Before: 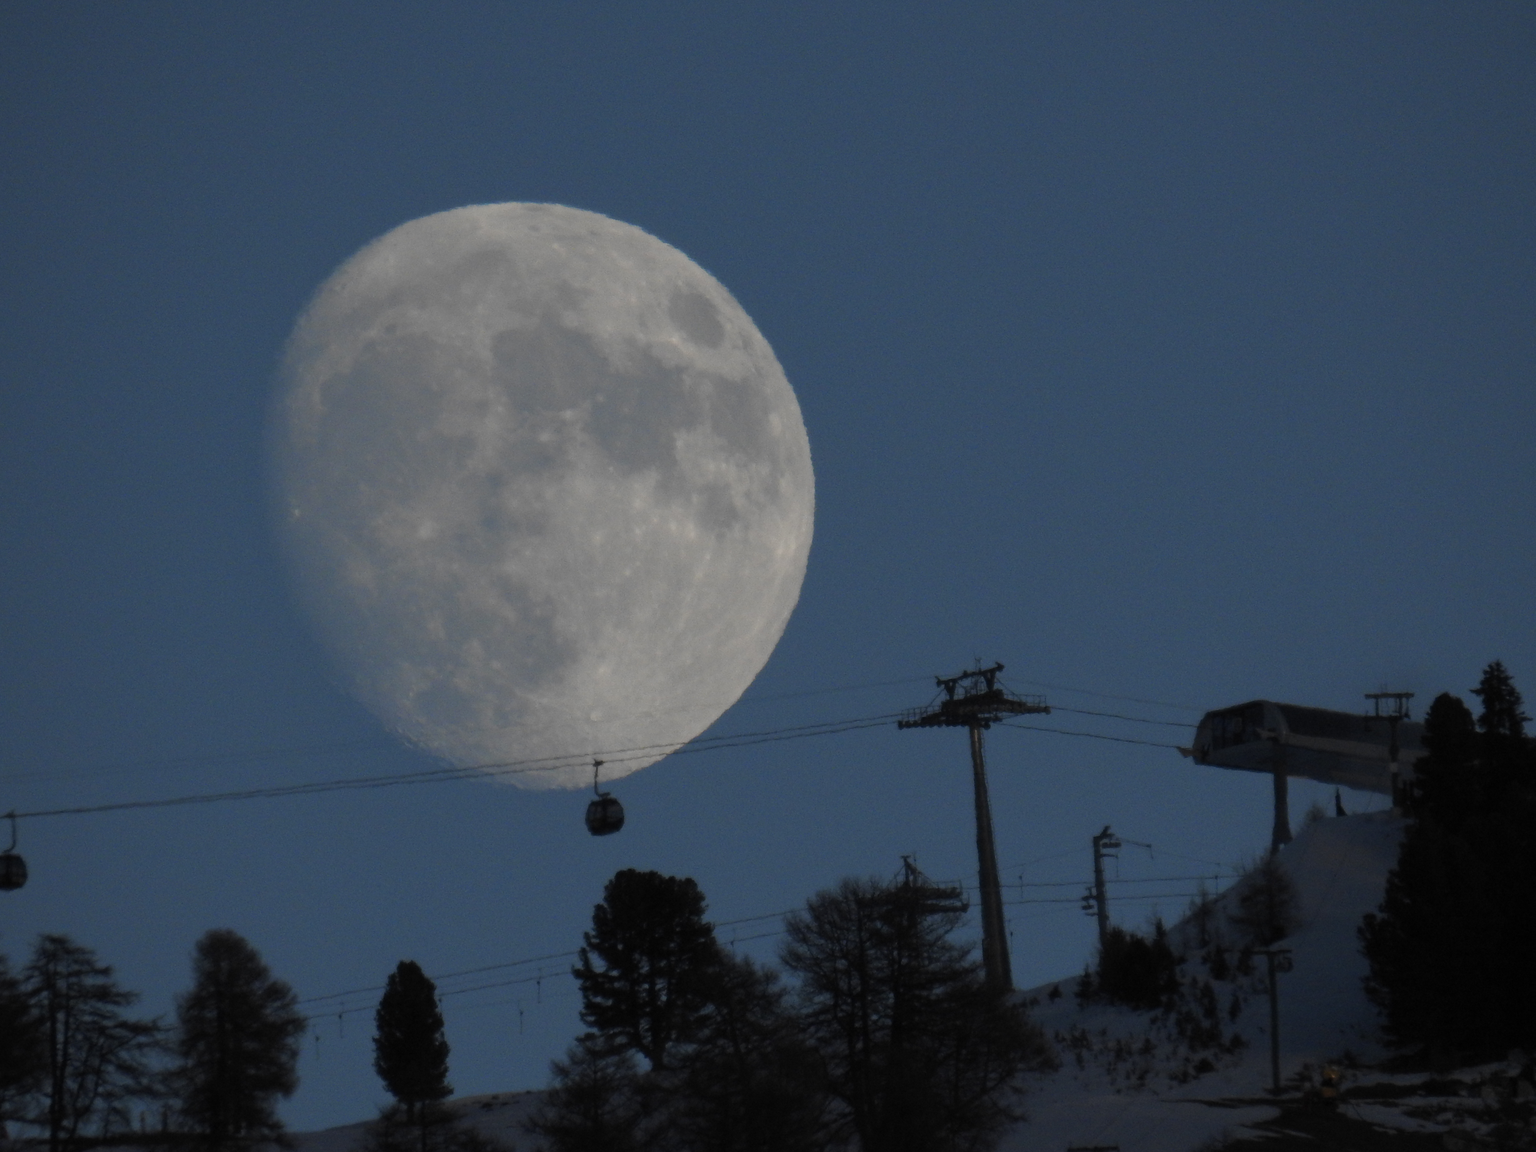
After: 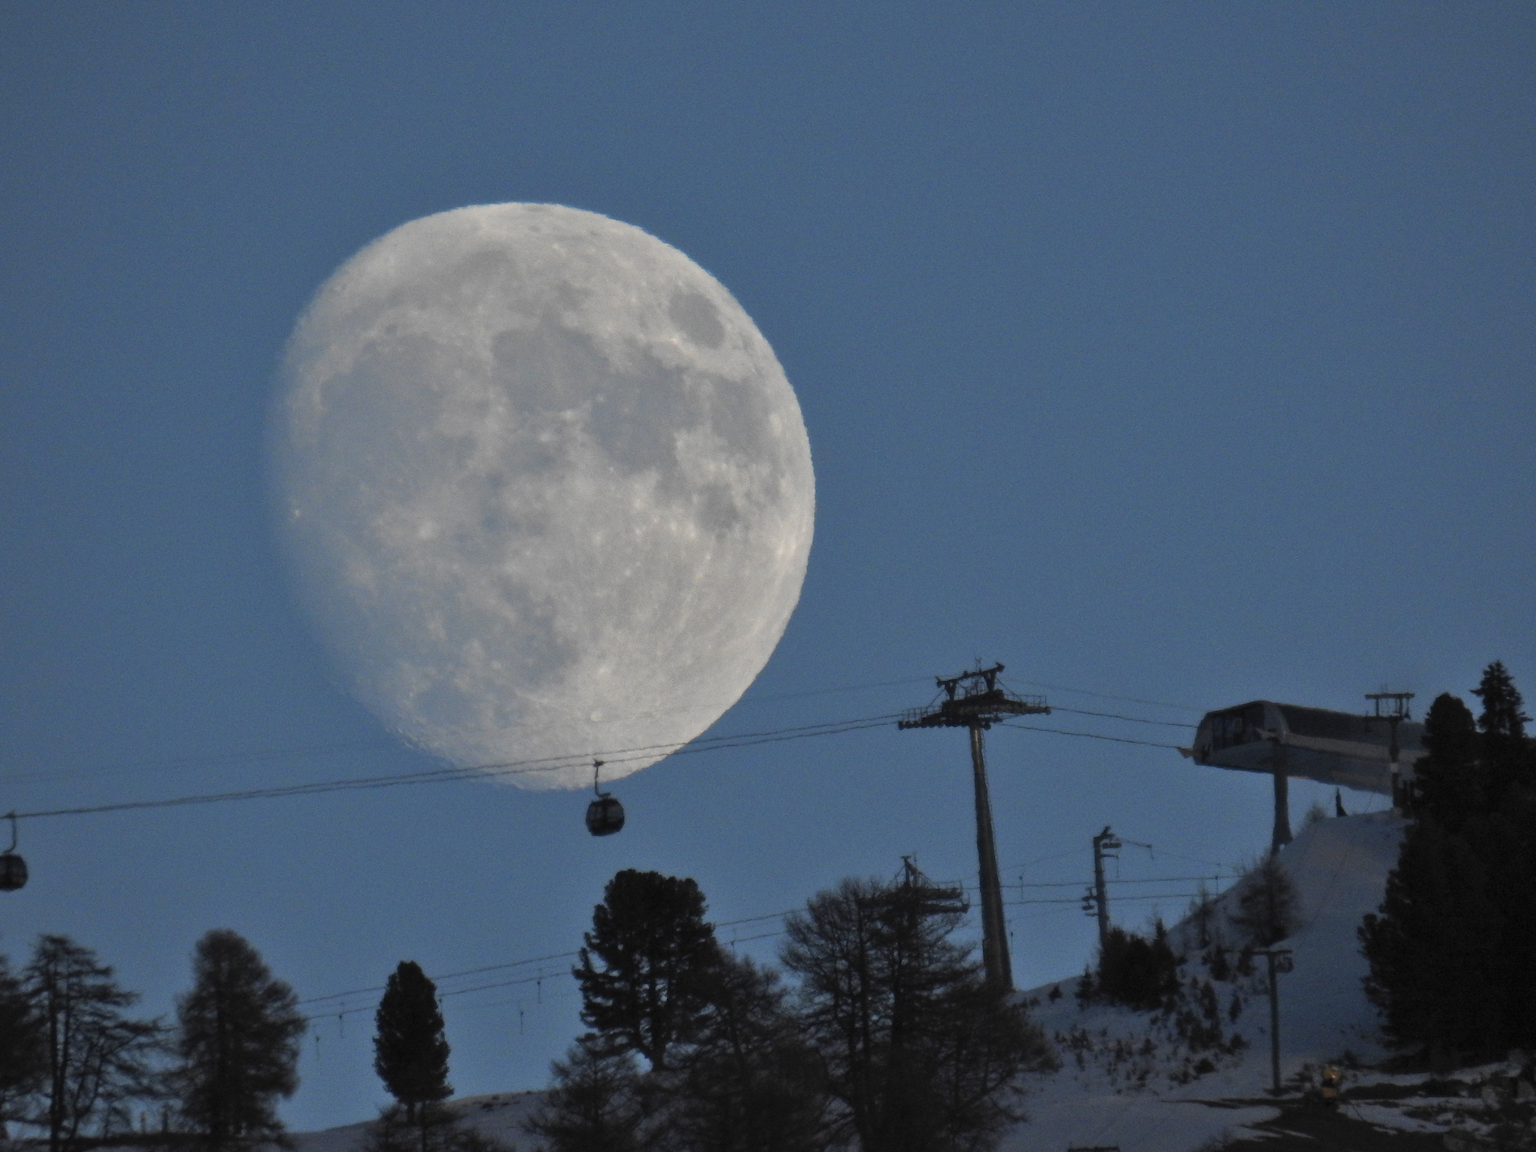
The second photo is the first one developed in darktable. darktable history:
shadows and highlights: shadows 39.57, highlights -55.91, low approximation 0.01, soften with gaussian
exposure: black level correction 0, exposure 0.691 EV, compensate highlight preservation false
